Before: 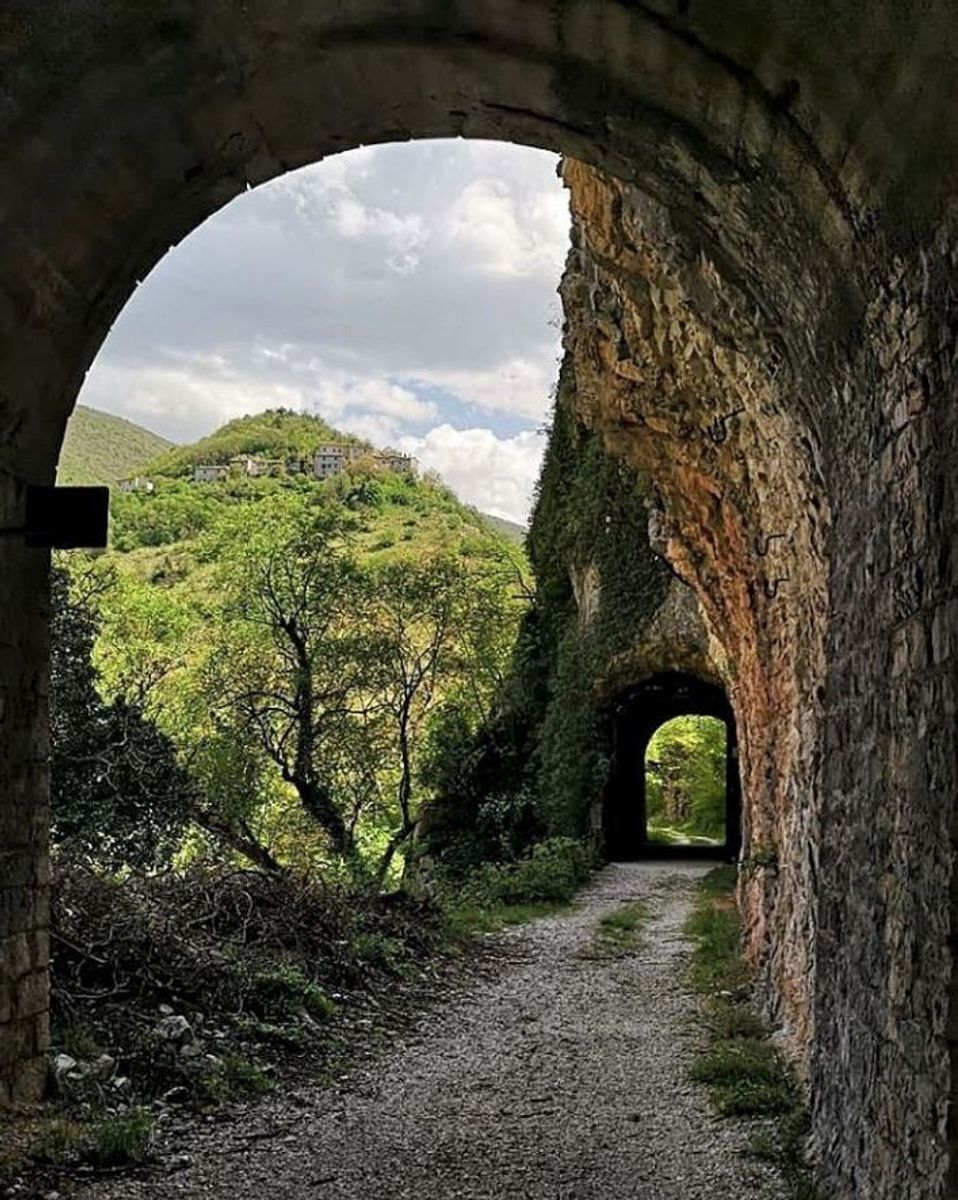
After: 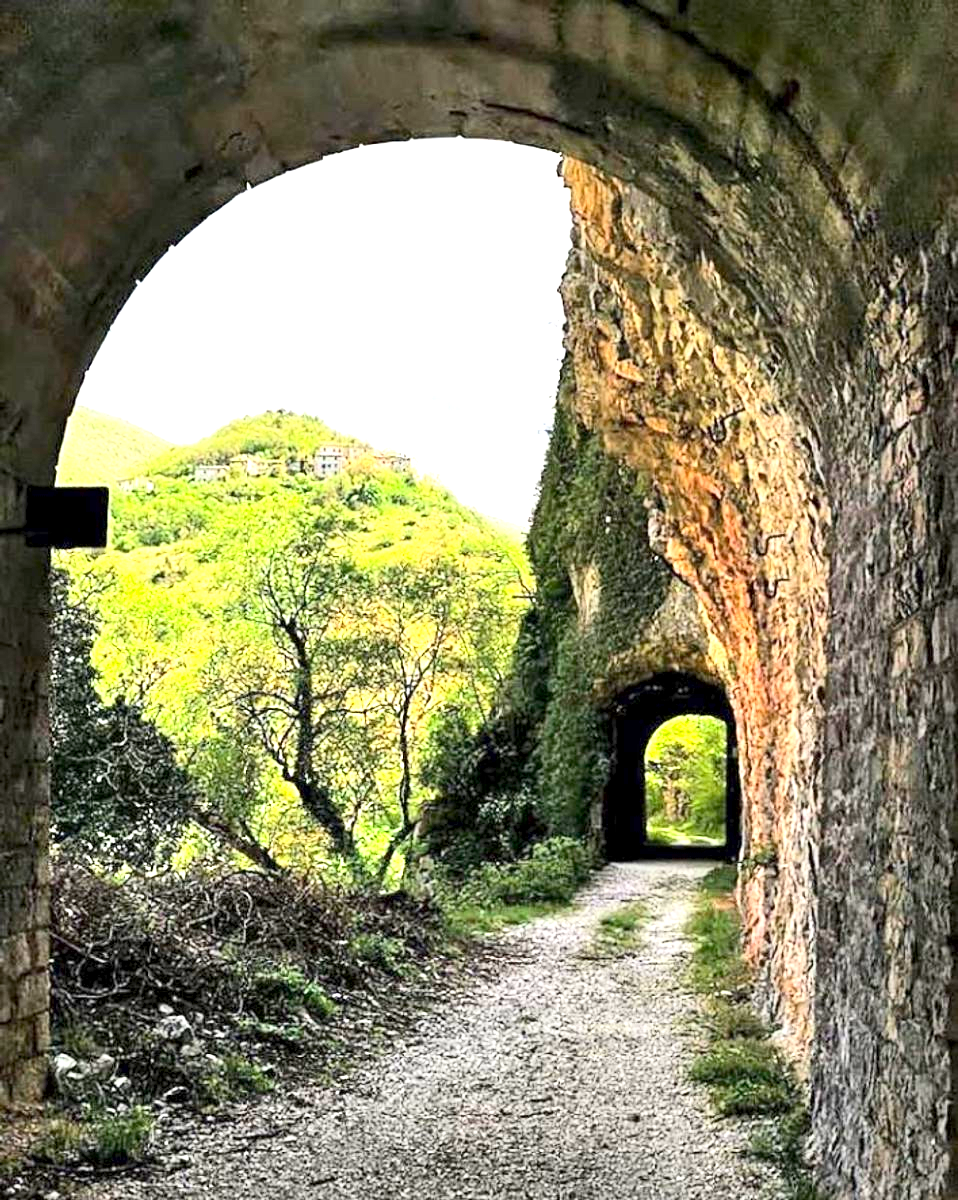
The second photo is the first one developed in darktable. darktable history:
exposure: black level correction 0.001, exposure 1.729 EV, compensate exposure bias true, compensate highlight preservation false
contrast brightness saturation: contrast 0.197, brightness 0.169, saturation 0.222
